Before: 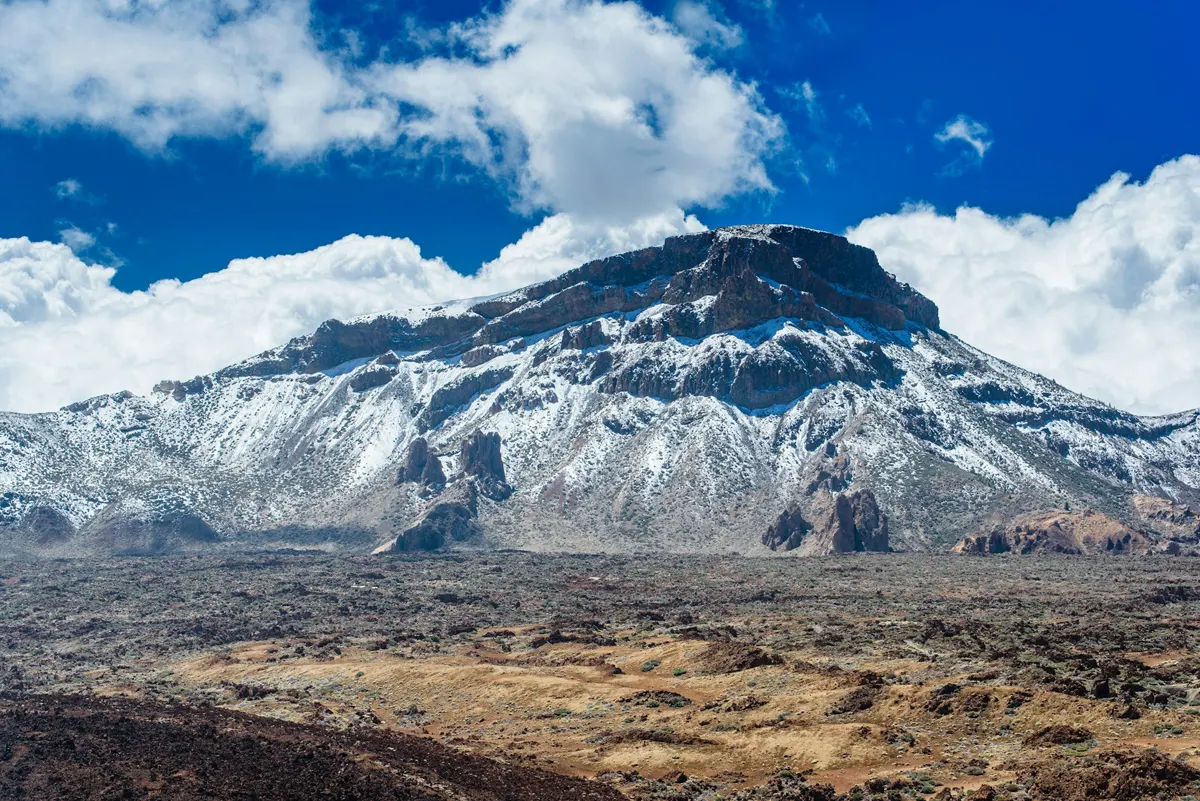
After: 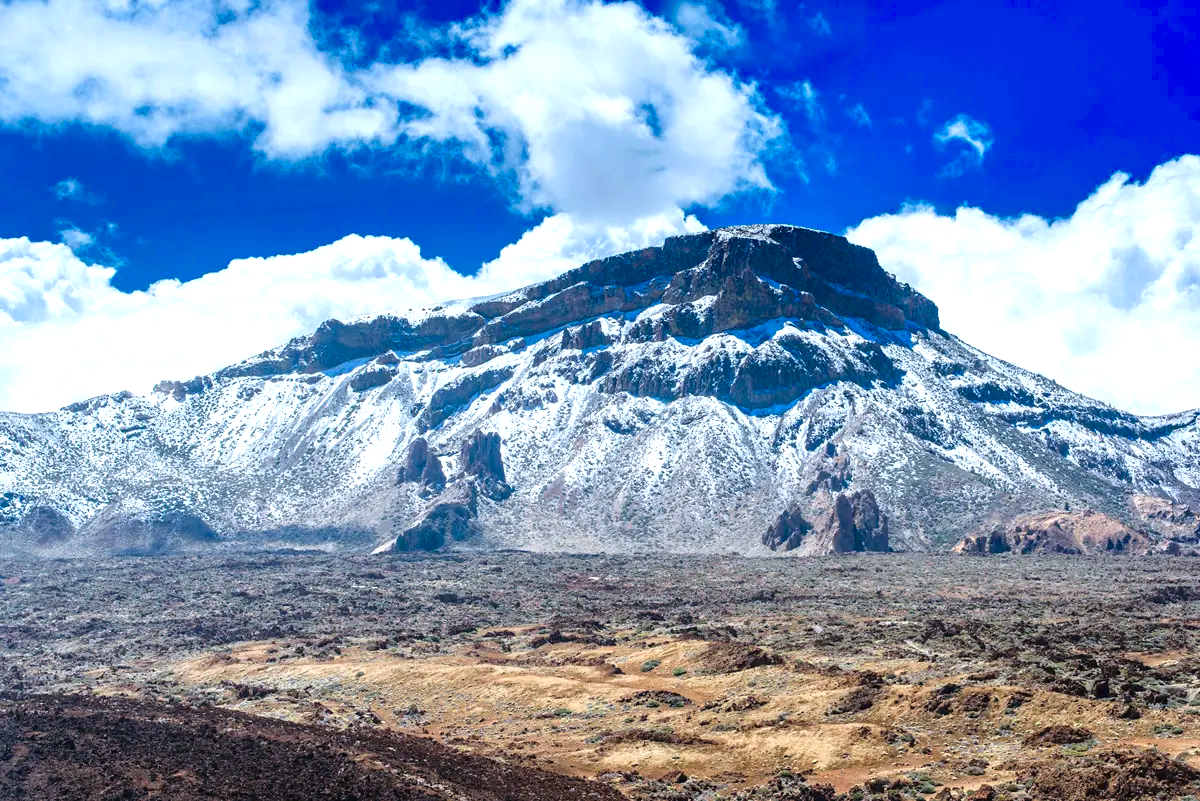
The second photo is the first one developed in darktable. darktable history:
exposure: exposure 0.607 EV, compensate highlight preservation false
color calibration: output colorfulness [0, 0.315, 0, 0], illuminant as shot in camera, x 0.358, y 0.373, temperature 4628.91 K, saturation algorithm version 1 (2020)
